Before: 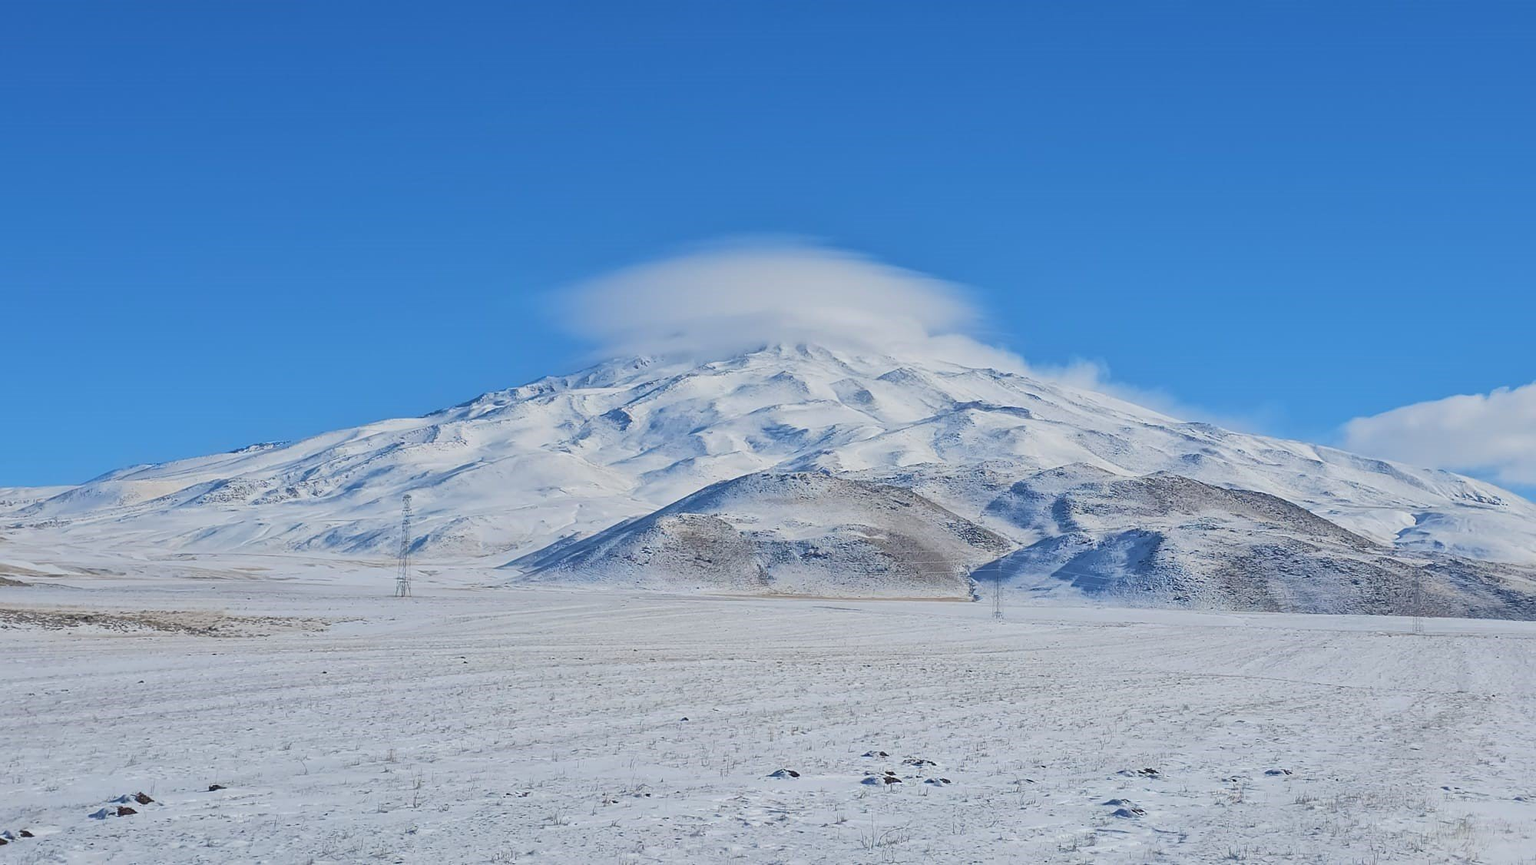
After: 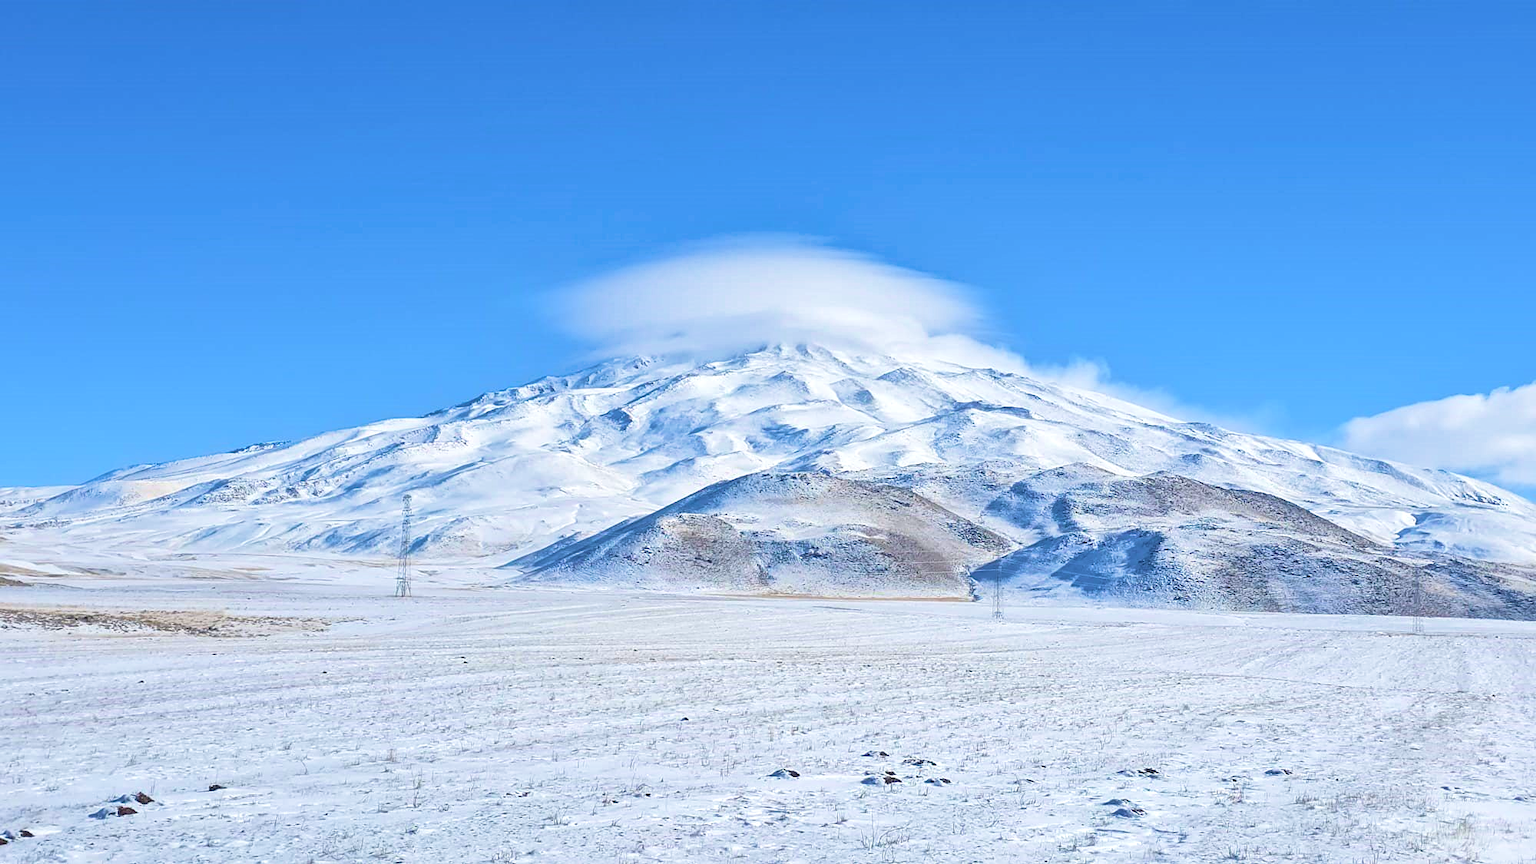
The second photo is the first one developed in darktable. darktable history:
local contrast: highlights 100%, shadows 100%, detail 120%, midtone range 0.2
velvia: strength 50%
exposure: exposure 0.636 EV, compensate highlight preservation false
